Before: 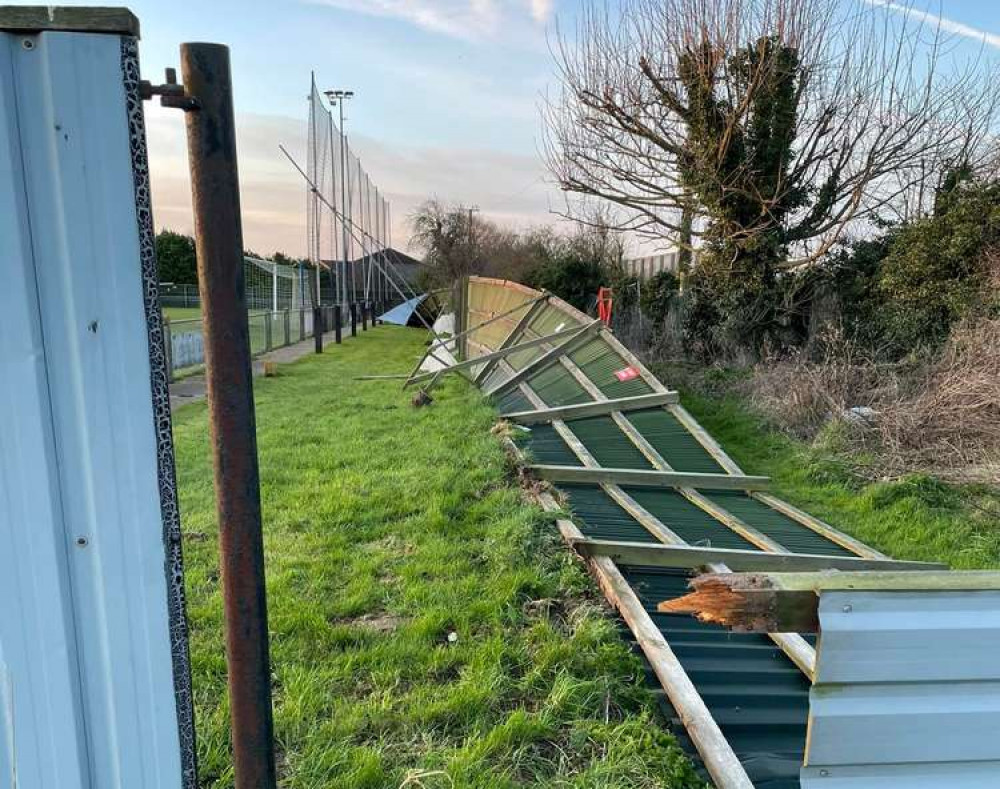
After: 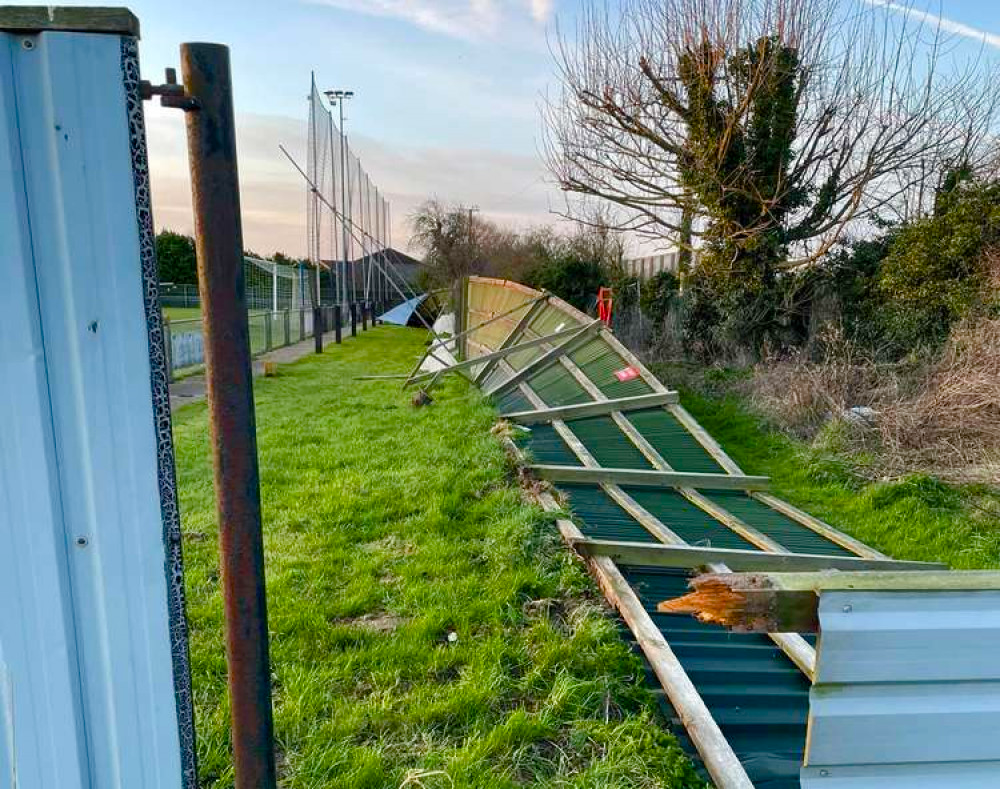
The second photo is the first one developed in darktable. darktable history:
color balance rgb: perceptual saturation grading › global saturation 45.786%, perceptual saturation grading › highlights -50.123%, perceptual saturation grading › shadows 30.666%, global vibrance 15.32%
